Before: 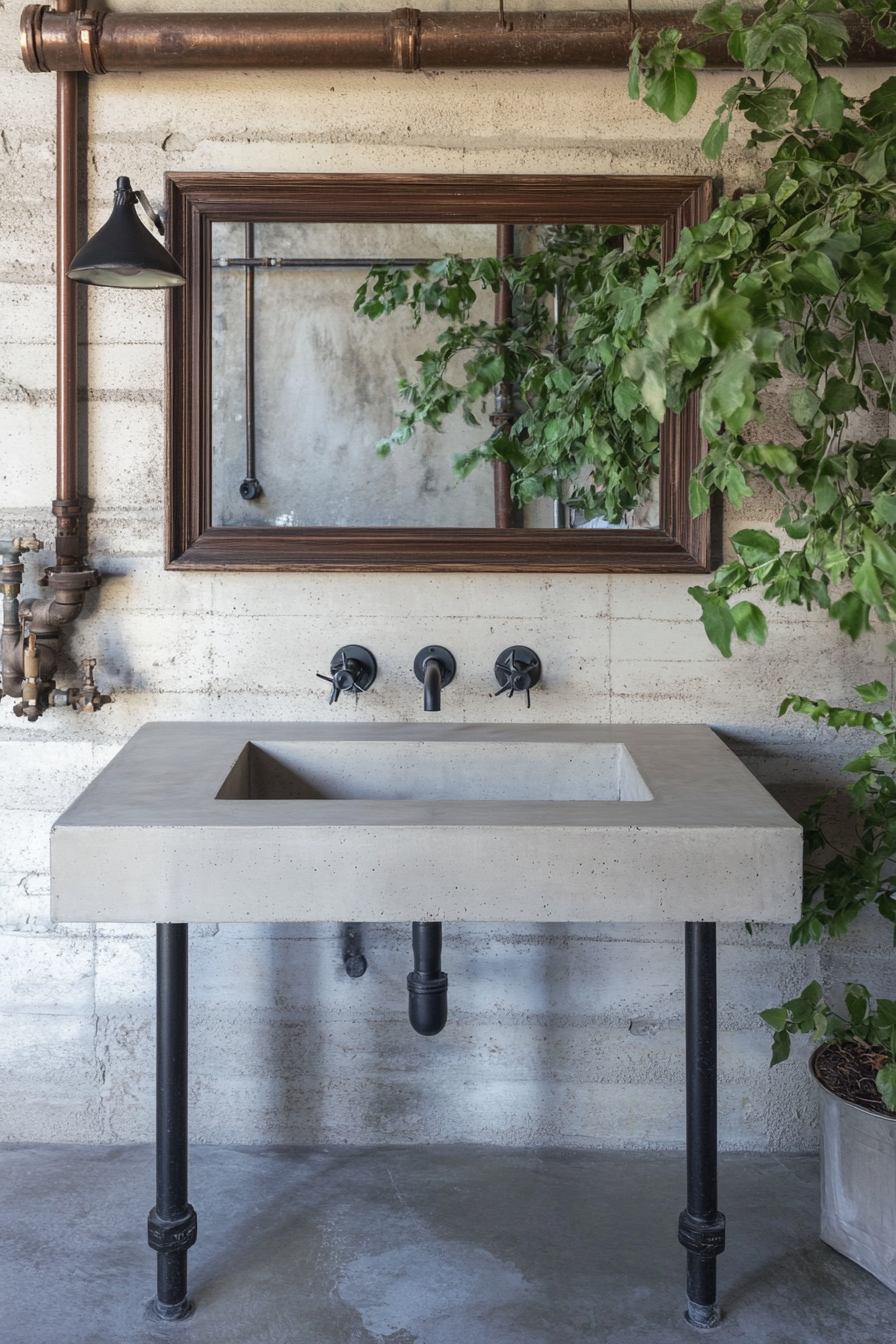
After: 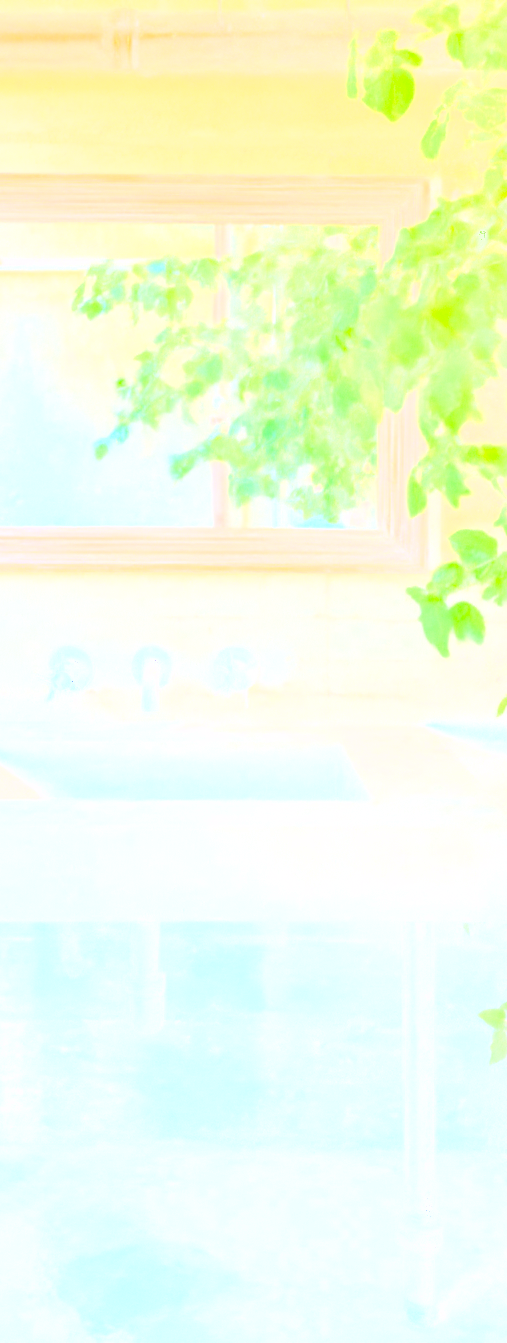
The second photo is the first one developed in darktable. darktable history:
exposure: exposure 7.953 EV, compensate highlight preservation false
local contrast: detail 155%
tone curve: curves: ch0 [(0, 0) (0.003, 0.003) (0.011, 0.011) (0.025, 0.025) (0.044, 0.045) (0.069, 0.07) (0.1, 0.1) (0.136, 0.137) (0.177, 0.179) (0.224, 0.226) (0.277, 0.279) (0.335, 0.338) (0.399, 0.402) (0.468, 0.472) (0.543, 0.547) (0.623, 0.628) (0.709, 0.715) (0.801, 0.807) (0.898, 0.902) (1, 1)], color space Lab, independent channels, preserve colors none
crop: left 31.516%, top 0.012%, right 11.805%
shadows and highlights: shadows 43.51, white point adjustment -1.64, soften with gaussian
contrast brightness saturation: contrast 0.108, saturation -0.174
